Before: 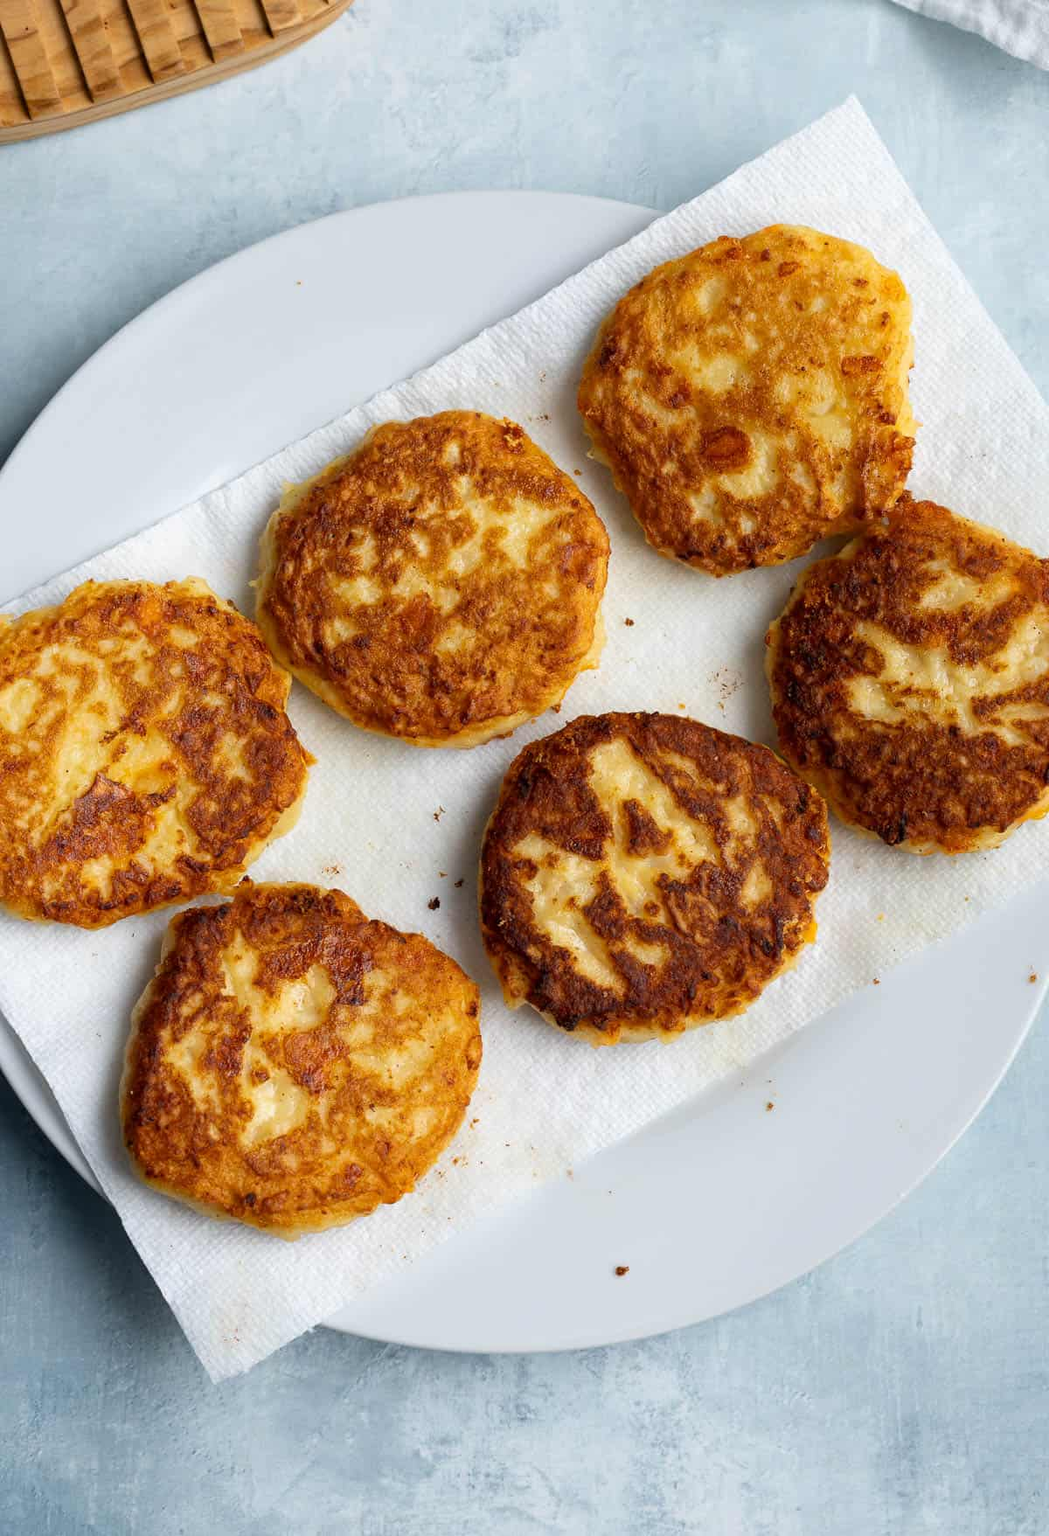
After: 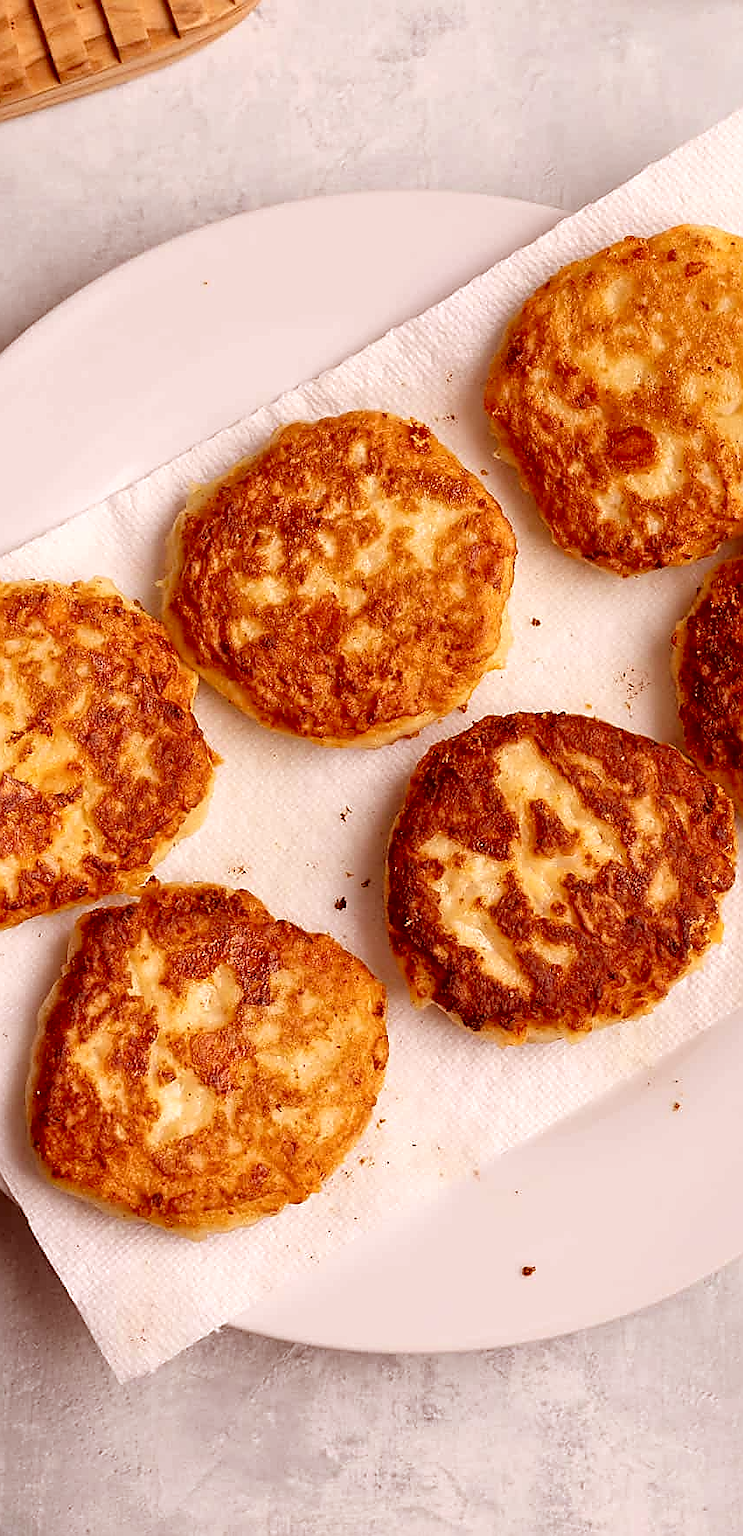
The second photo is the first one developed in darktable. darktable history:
tone equalizer: -8 EV -0.001 EV, -7 EV 0.003 EV, -6 EV -0.01 EV, -5 EV 0.014 EV, -4 EV -0.025 EV, -3 EV 0.014 EV, -2 EV -0.061 EV, -1 EV -0.308 EV, +0 EV -0.61 EV
sharpen: radius 1.391, amount 1.257, threshold 0.667
exposure: black level correction 0, exposure 0.698 EV, compensate highlight preservation false
color correction: highlights a* 9.17, highlights b* 8.9, shadows a* 39.77, shadows b* 39.65, saturation 0.79
crop and rotate: left 8.975%, right 20.157%
